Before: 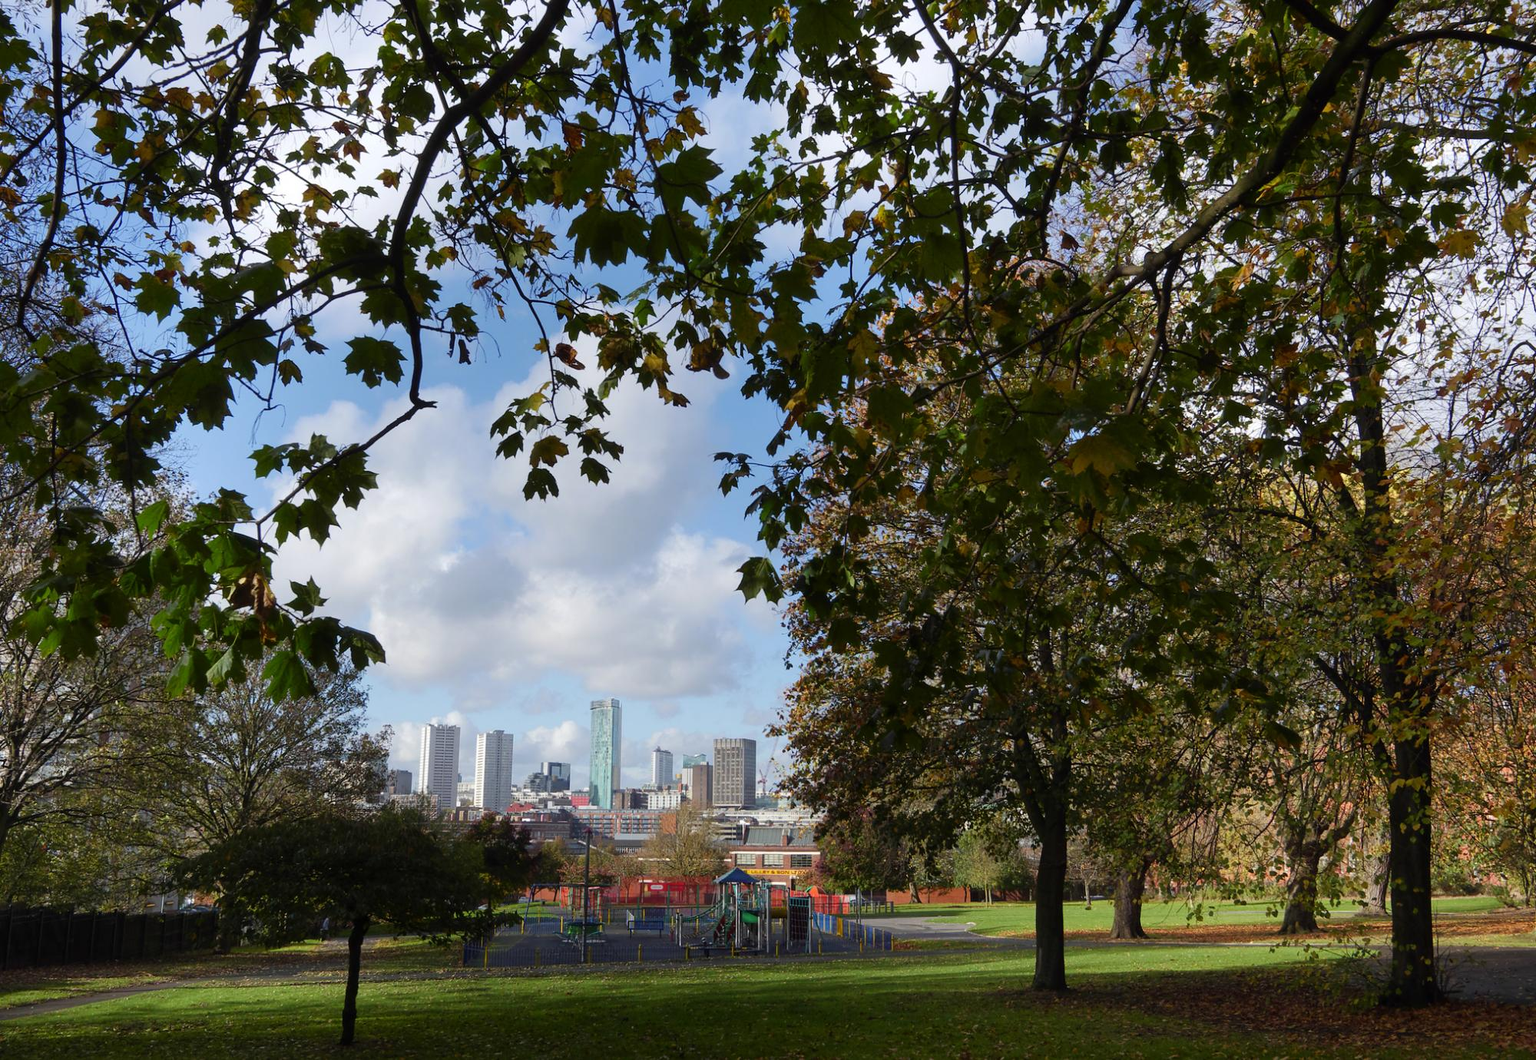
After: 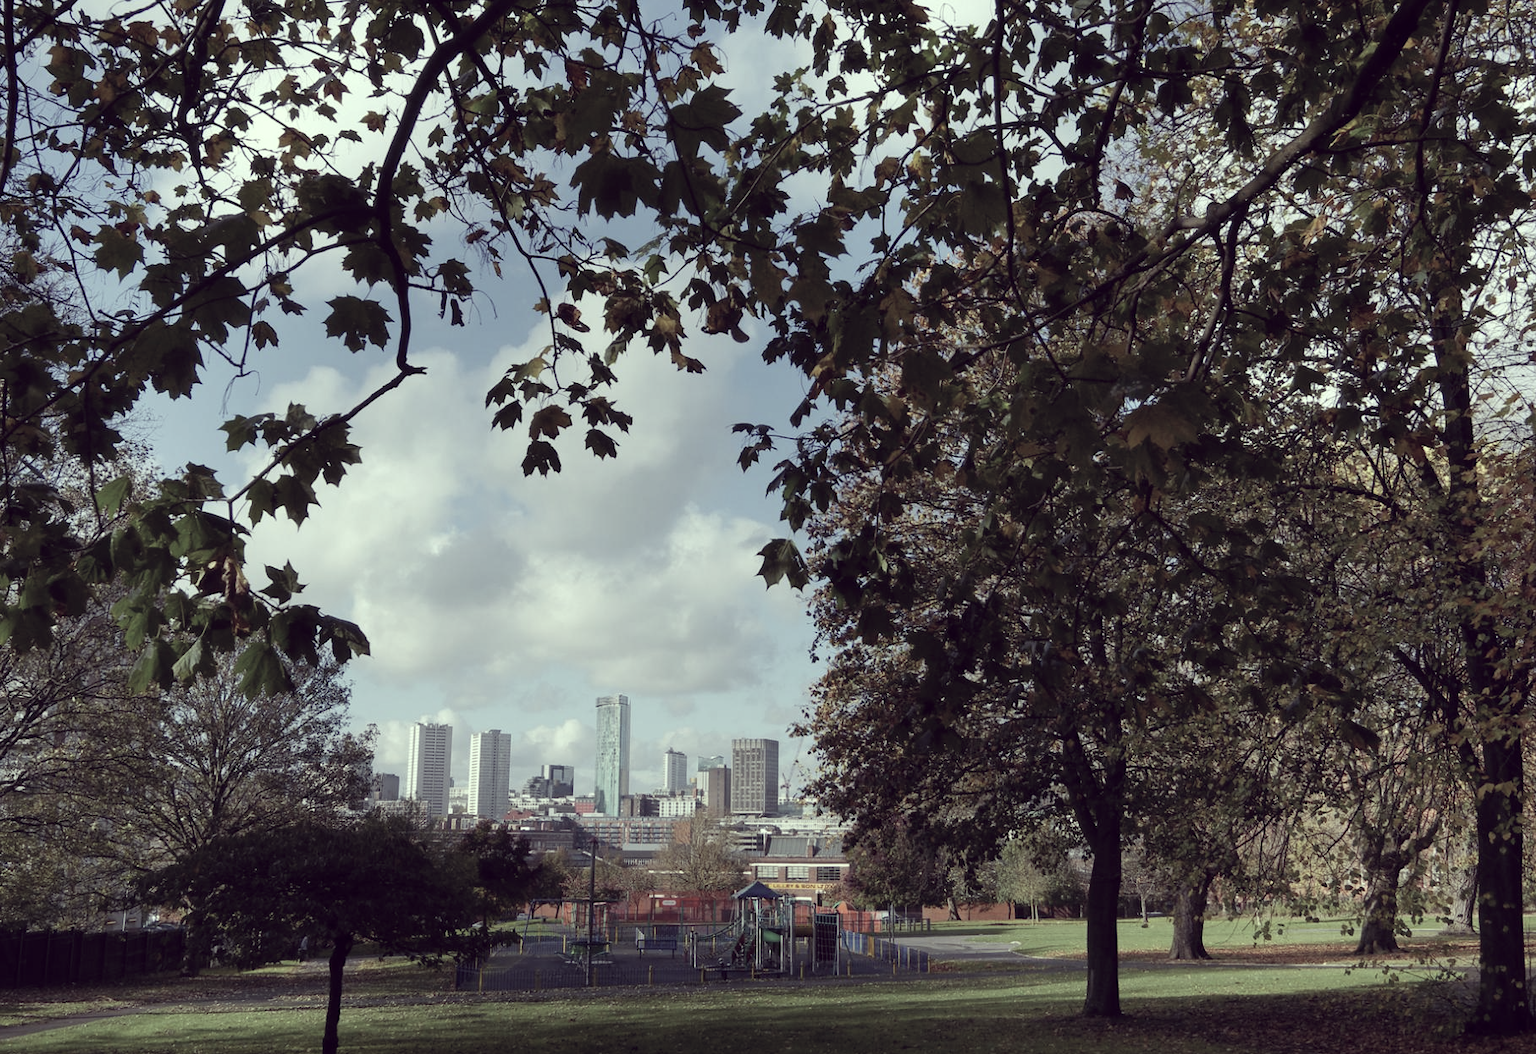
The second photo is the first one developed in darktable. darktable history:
color correction: highlights a* -20.47, highlights b* 20.37, shadows a* 19.61, shadows b* -20.81, saturation 0.413
crop: left 3.259%, top 6.463%, right 6.021%, bottom 3.276%
